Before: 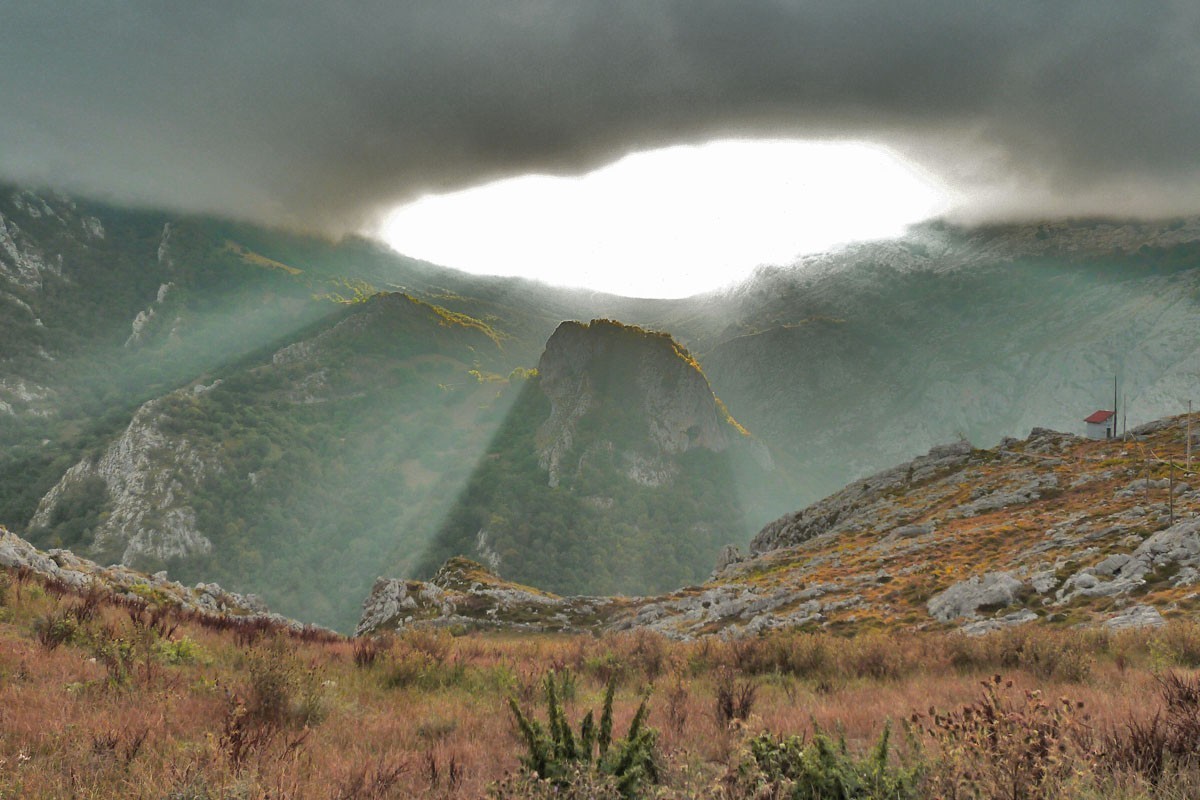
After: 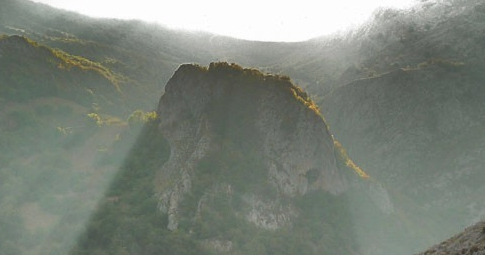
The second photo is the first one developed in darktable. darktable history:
color contrast: green-magenta contrast 0.84, blue-yellow contrast 0.86
crop: left 31.751%, top 32.172%, right 27.8%, bottom 35.83%
vignetting: fall-off start 100%, brightness -0.406, saturation -0.3, width/height ratio 1.324, dithering 8-bit output, unbound false
soften: size 10%, saturation 50%, brightness 0.2 EV, mix 10%
